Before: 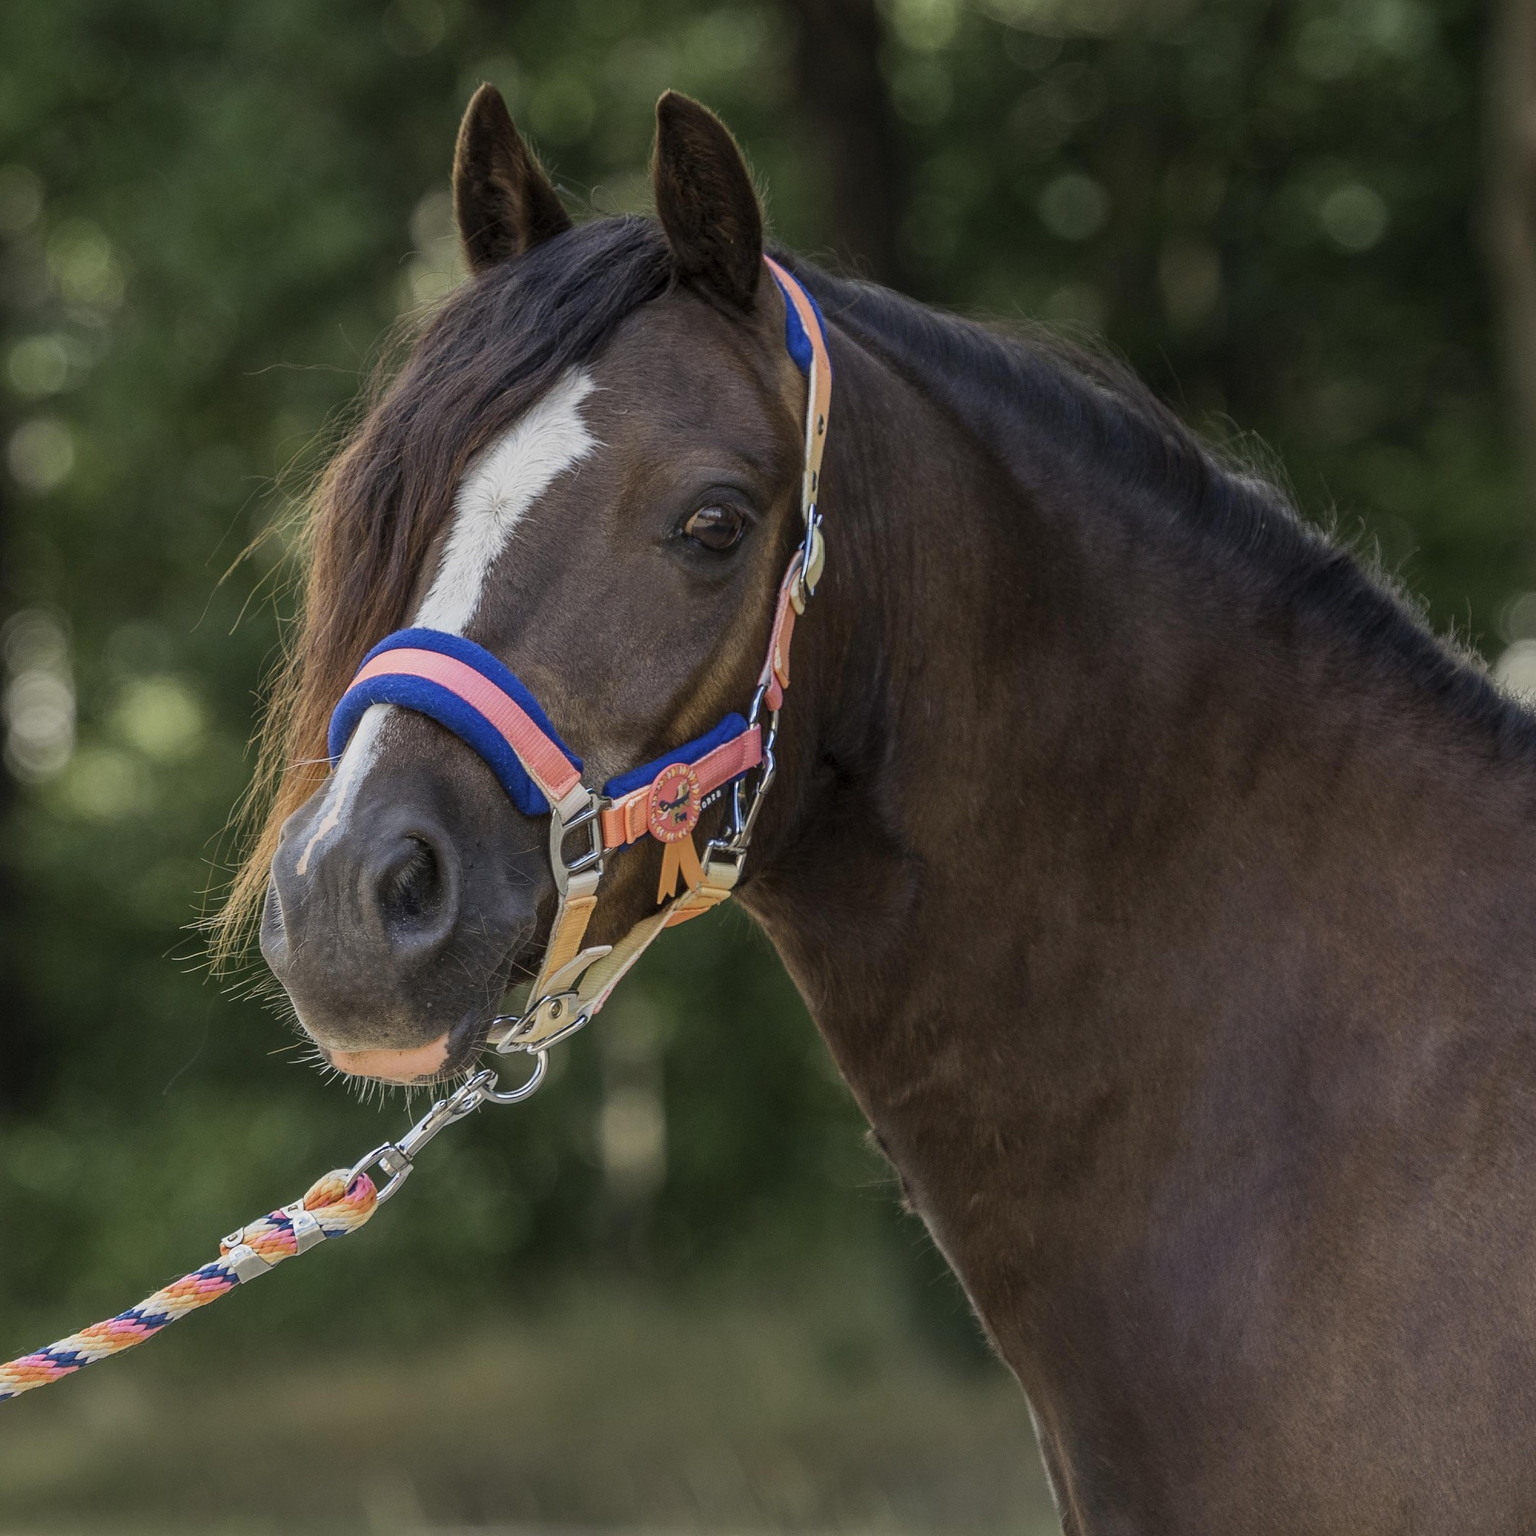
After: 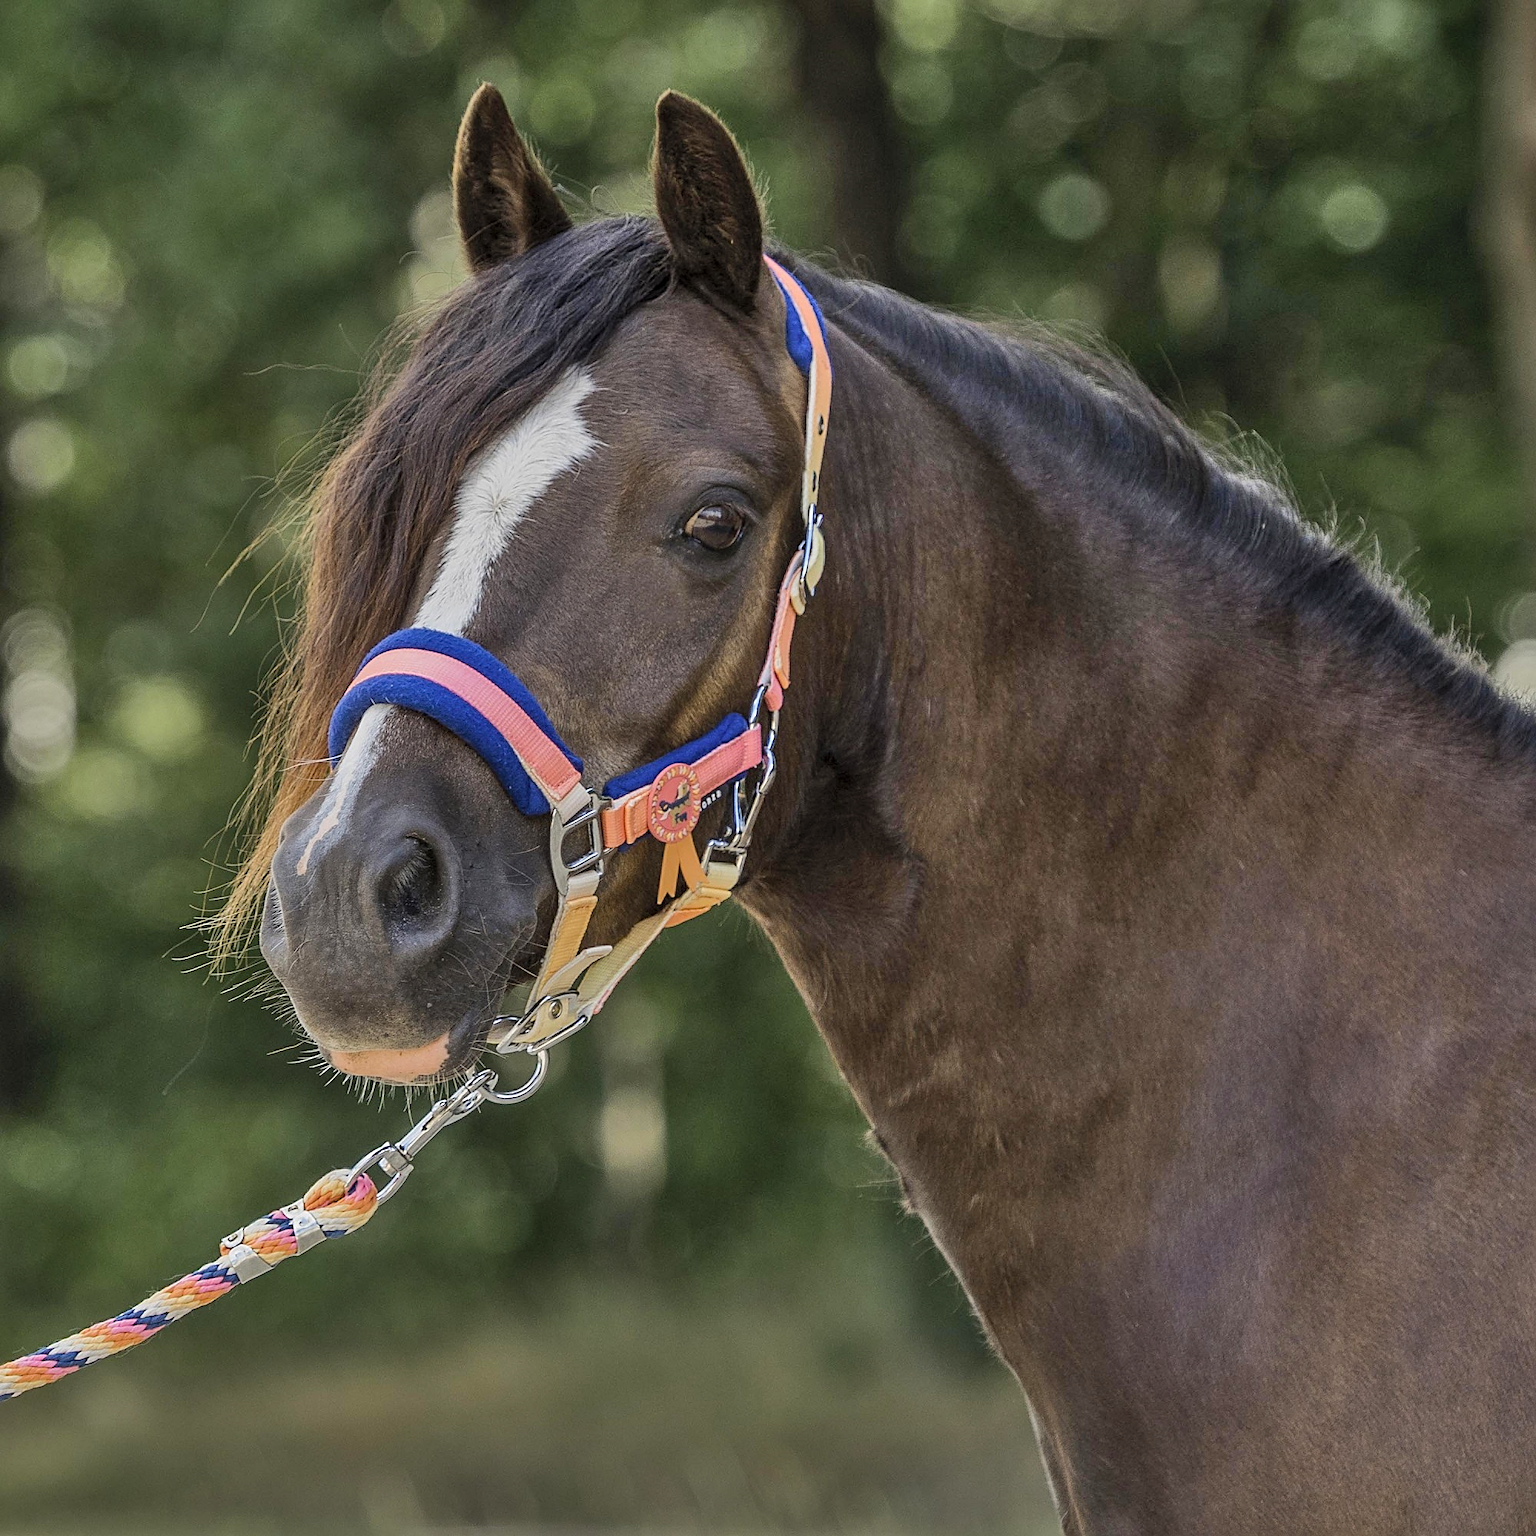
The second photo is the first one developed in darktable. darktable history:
sharpen: on, module defaults
color balance rgb: perceptual saturation grading › global saturation 16.18%
shadows and highlights: shadows 61.31, highlights -60.35, soften with gaussian
contrast brightness saturation: saturation -0.048
